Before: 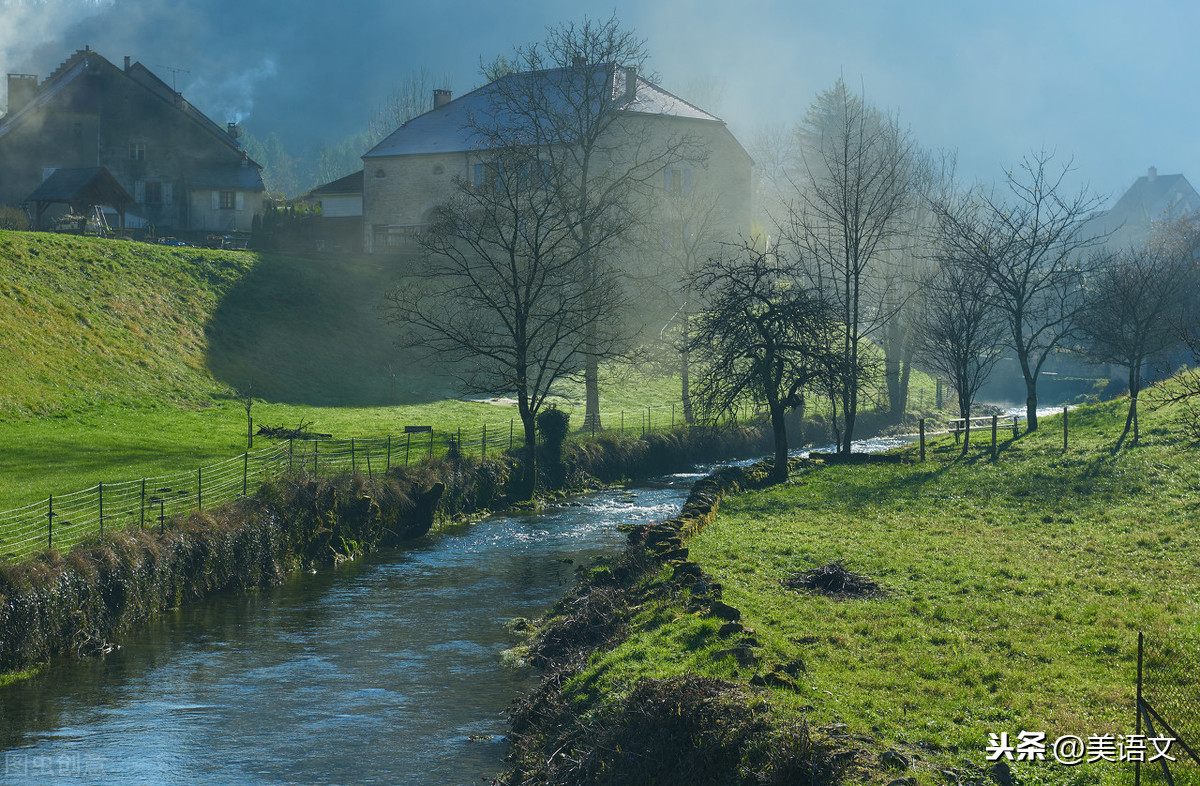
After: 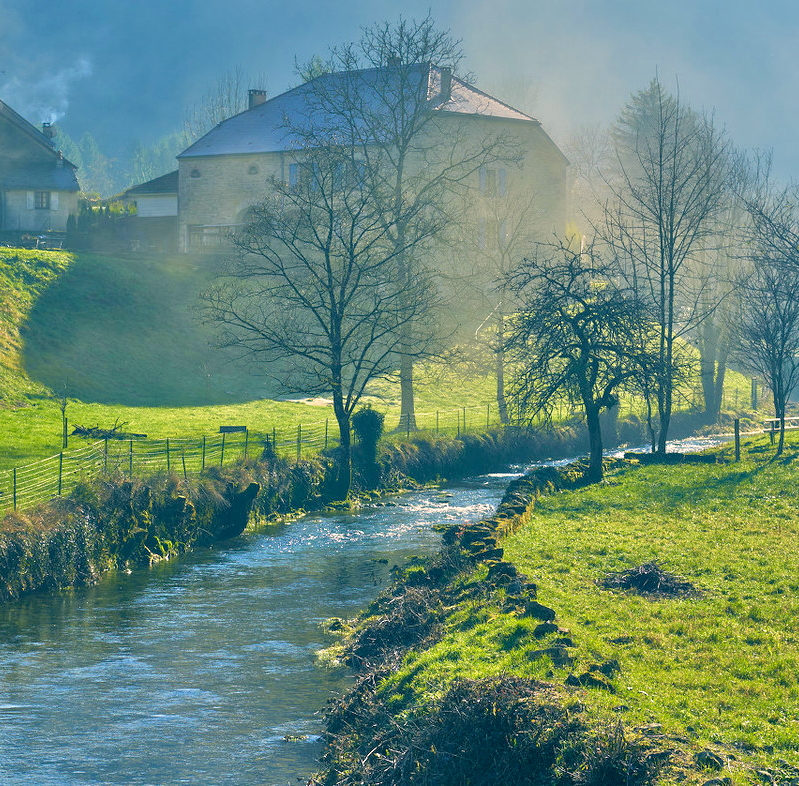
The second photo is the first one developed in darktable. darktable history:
crop: left 15.419%, right 17.914%
velvia: on, module defaults
color correction: highlights a* 10.32, highlights b* 14.66, shadows a* -9.59, shadows b* -15.02
exposure: compensate highlight preservation false
shadows and highlights: soften with gaussian
tone equalizer: -7 EV 0.15 EV, -6 EV 0.6 EV, -5 EV 1.15 EV, -4 EV 1.33 EV, -3 EV 1.15 EV, -2 EV 0.6 EV, -1 EV 0.15 EV, mask exposure compensation -0.5 EV
